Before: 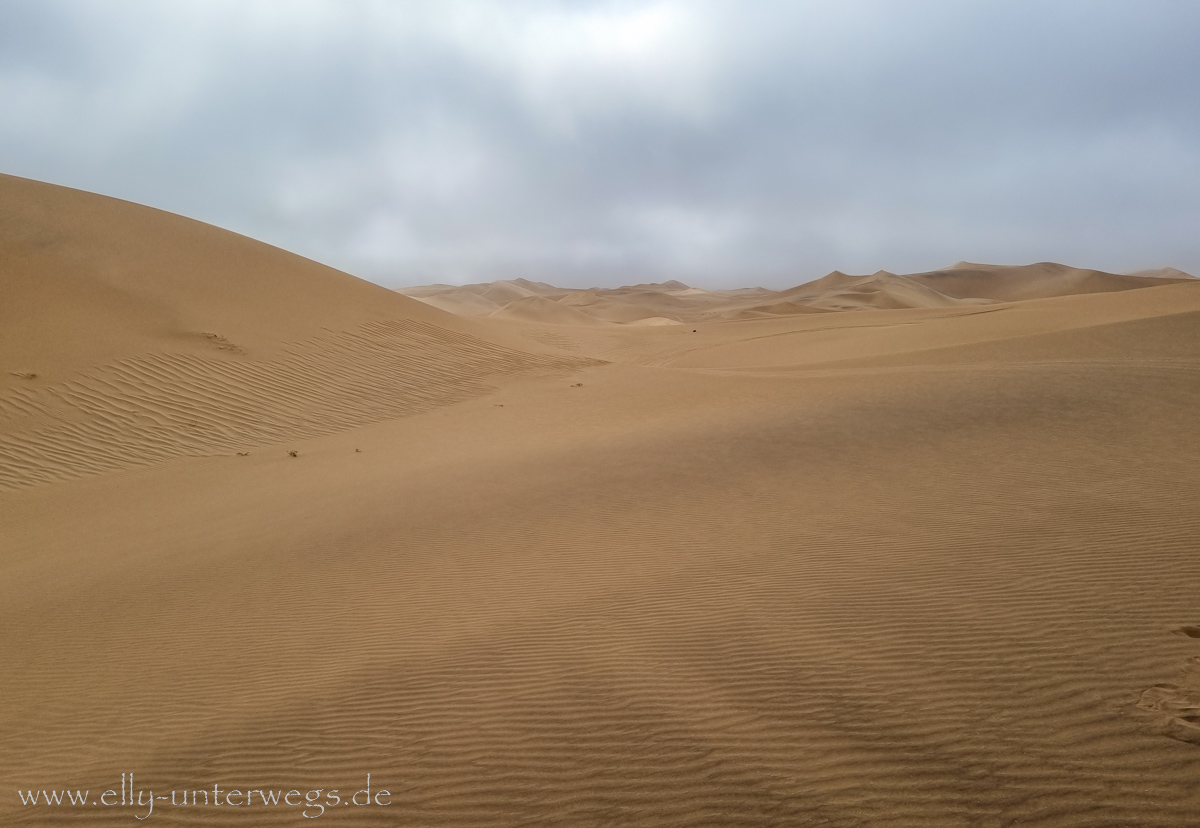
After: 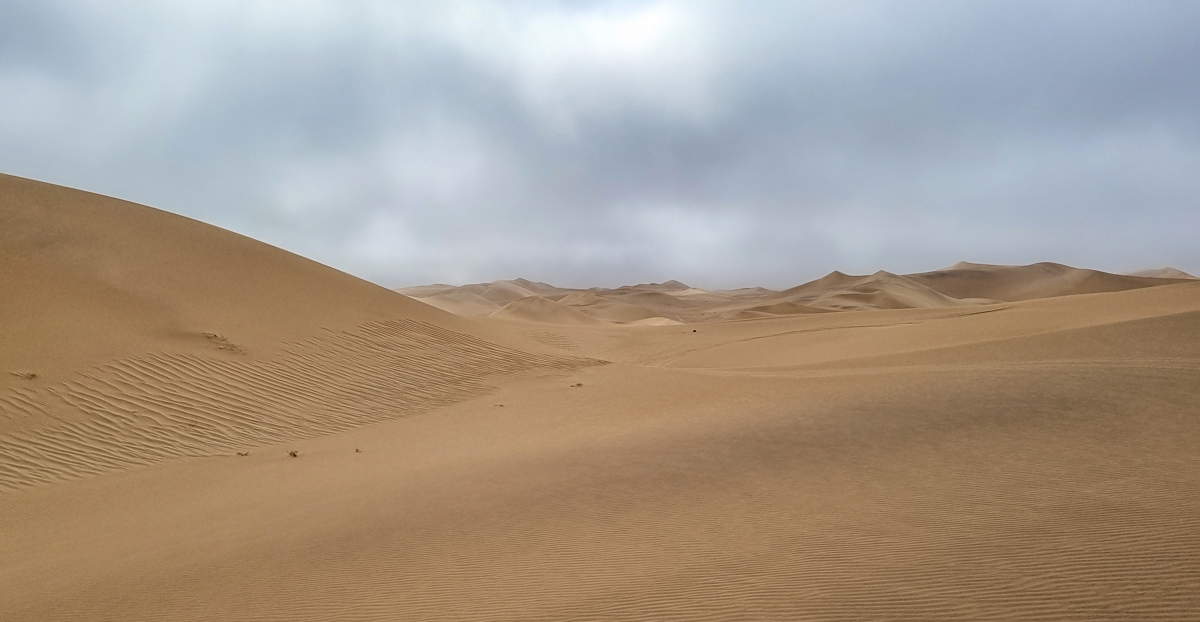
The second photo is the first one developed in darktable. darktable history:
sharpen: amount 0.204
contrast brightness saturation: contrast 0.145, brightness 0.047
crop: bottom 24.866%
shadows and highlights: shadows 58.28, soften with gaussian
